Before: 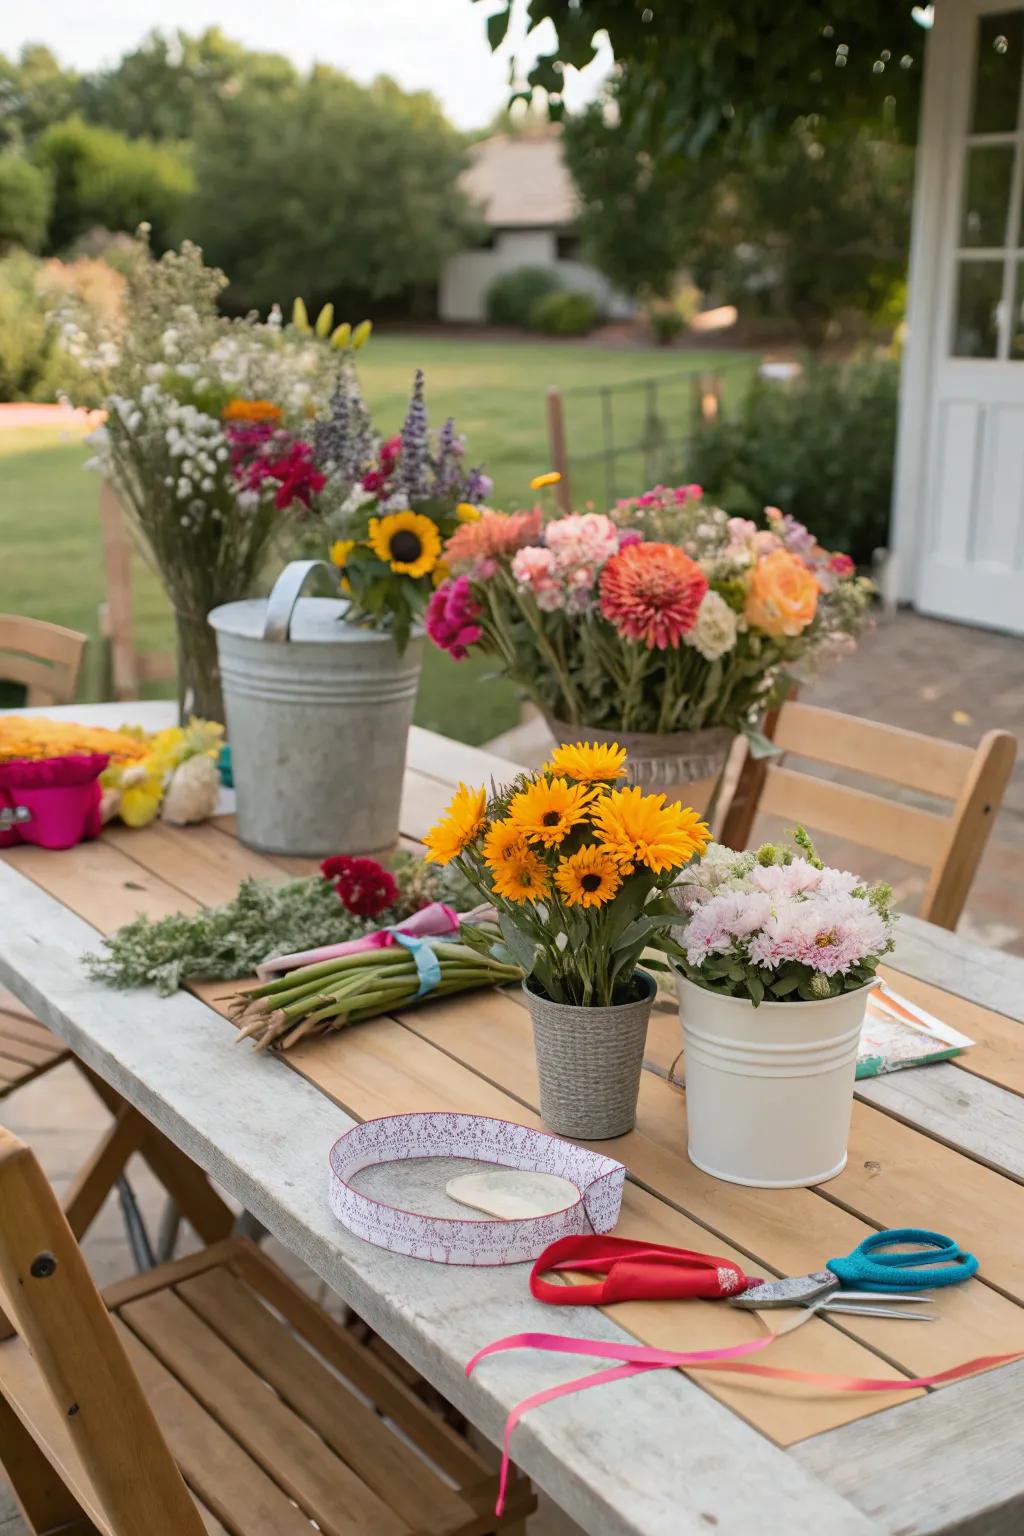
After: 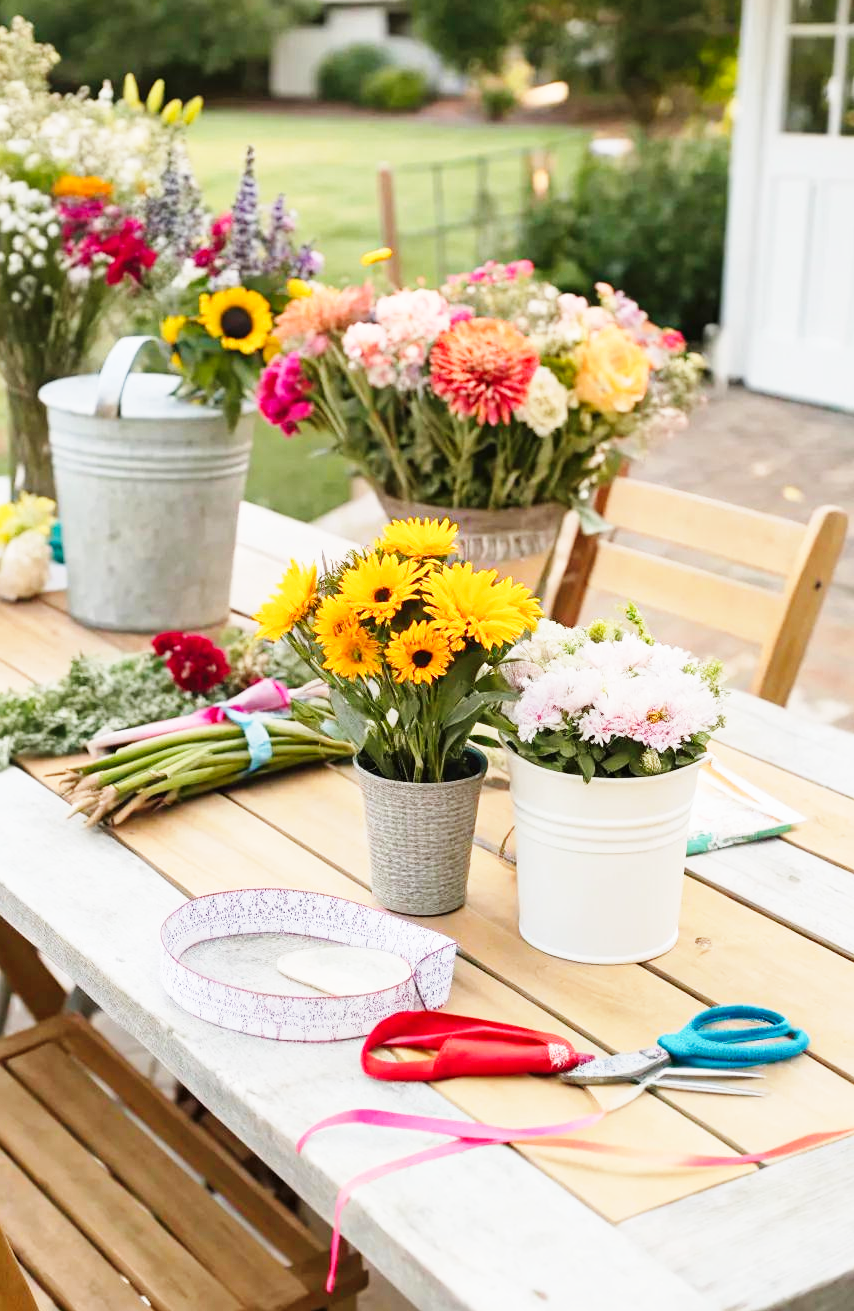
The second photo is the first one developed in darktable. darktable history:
base curve: curves: ch0 [(0, 0) (0.018, 0.026) (0.143, 0.37) (0.33, 0.731) (0.458, 0.853) (0.735, 0.965) (0.905, 0.986) (1, 1)], preserve colors none
crop: left 16.513%, top 14.609%
